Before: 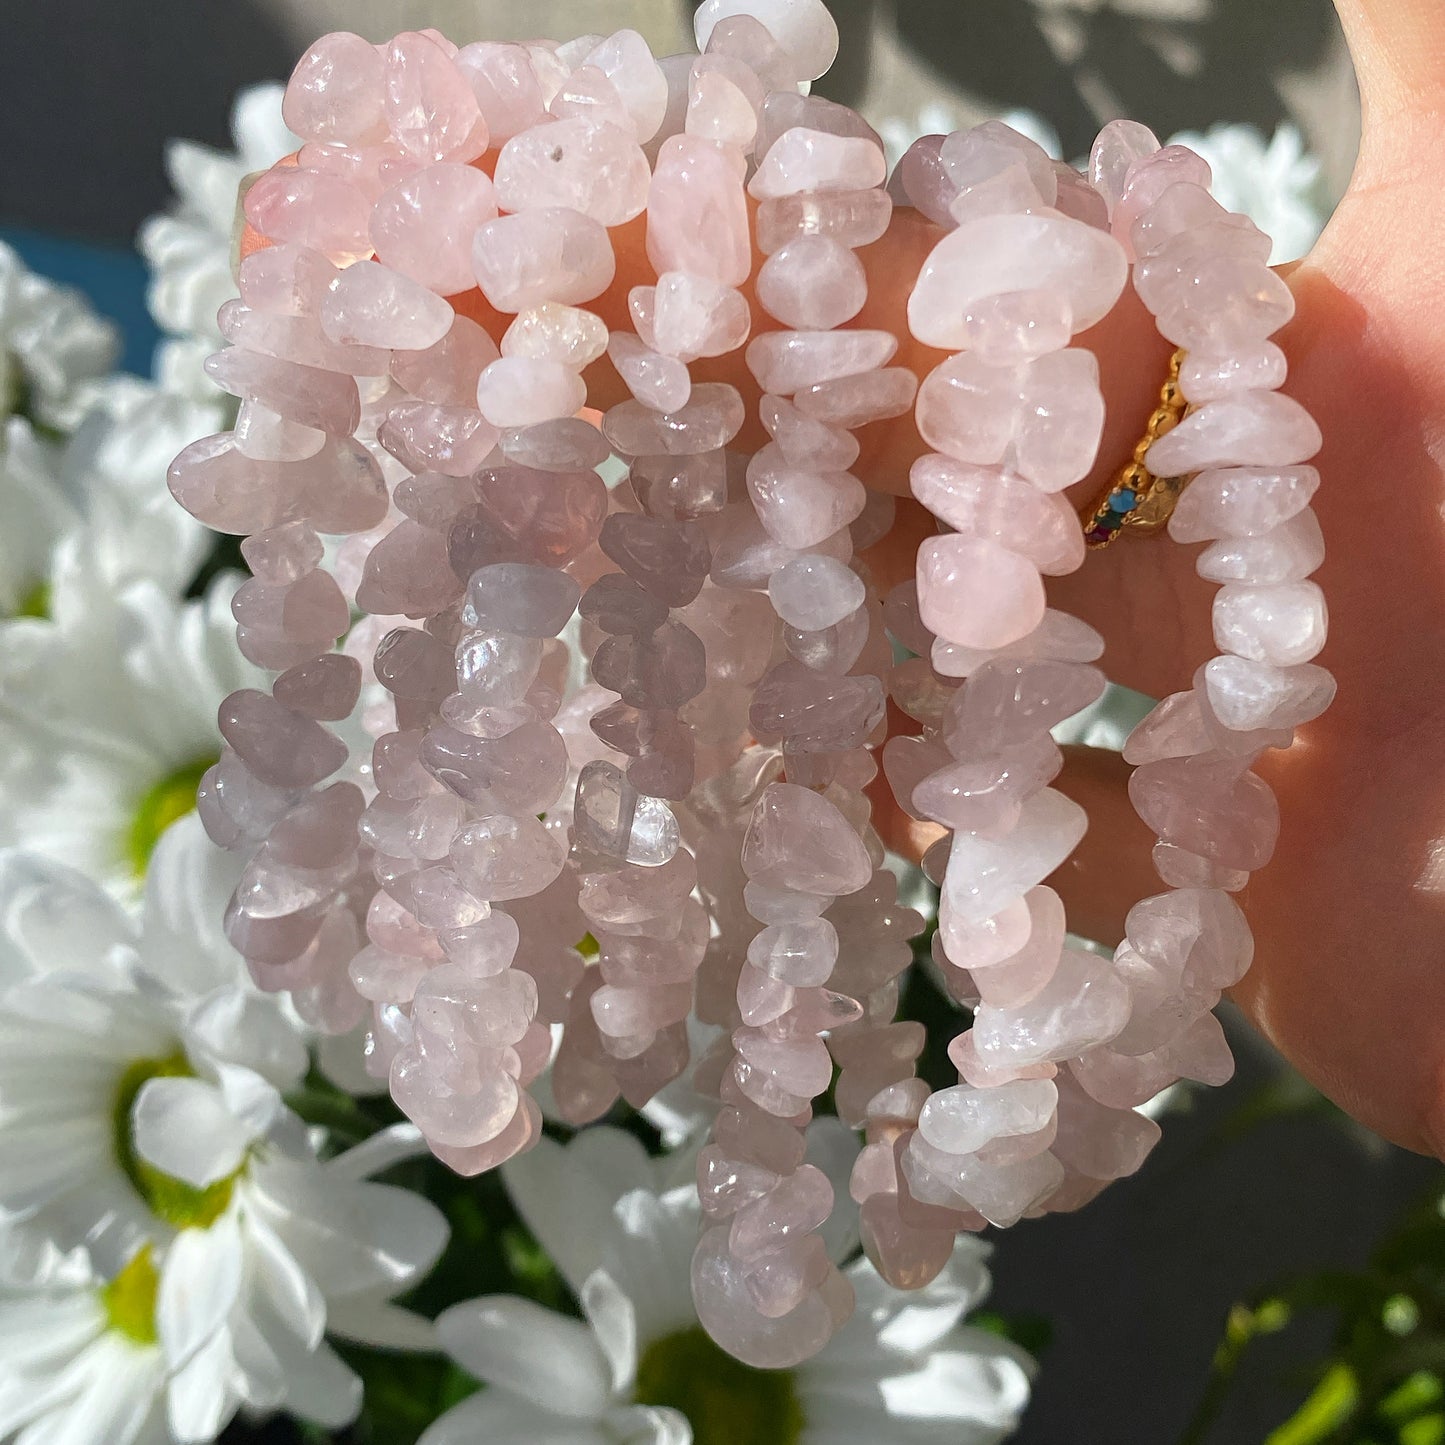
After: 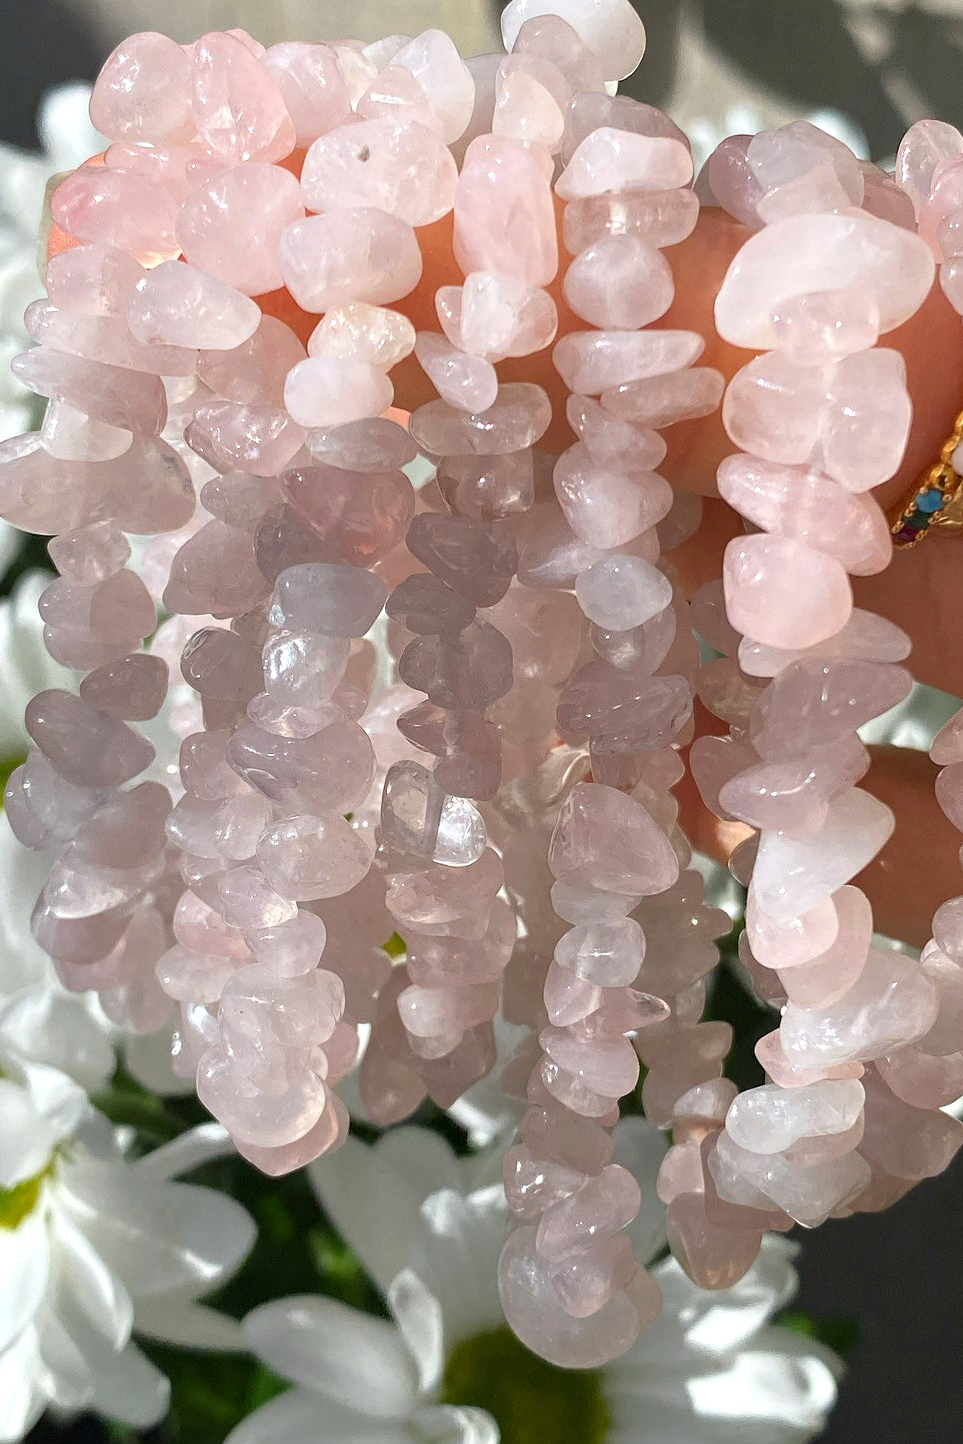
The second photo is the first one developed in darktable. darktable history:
crop and rotate: left 13.409%, right 19.924%
exposure: exposure 0.236 EV, compensate highlight preservation false
